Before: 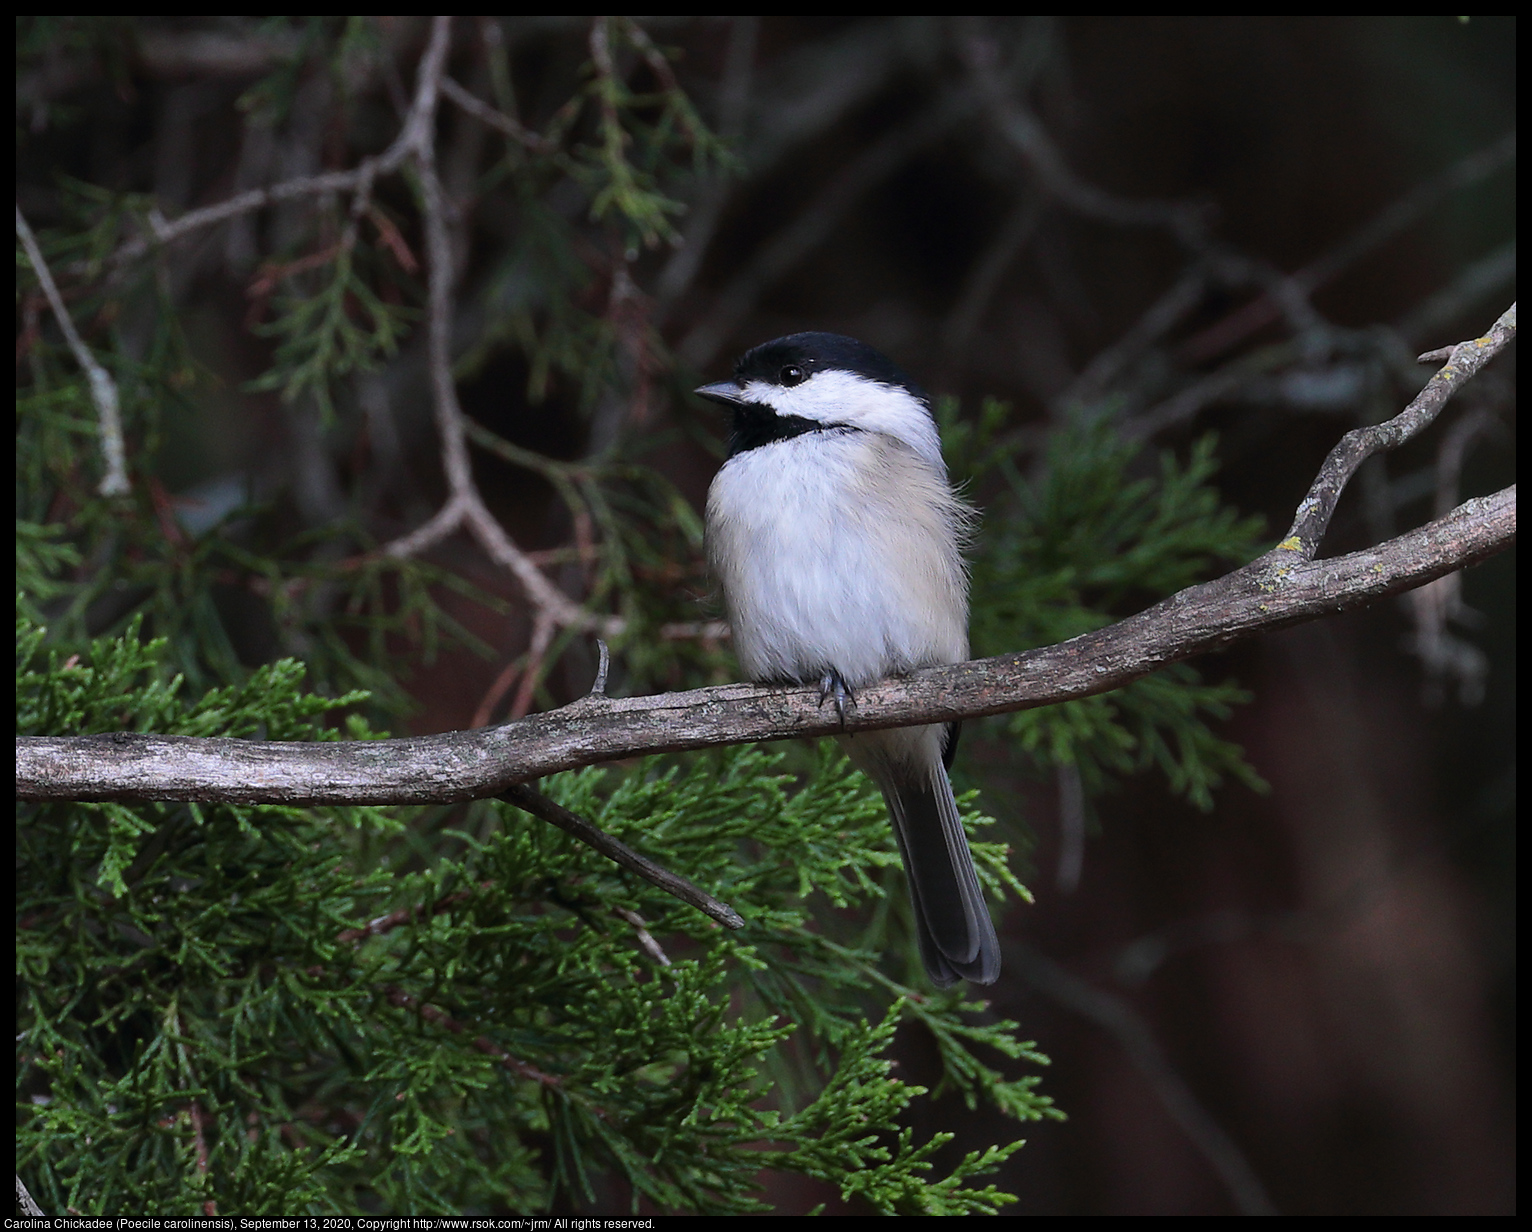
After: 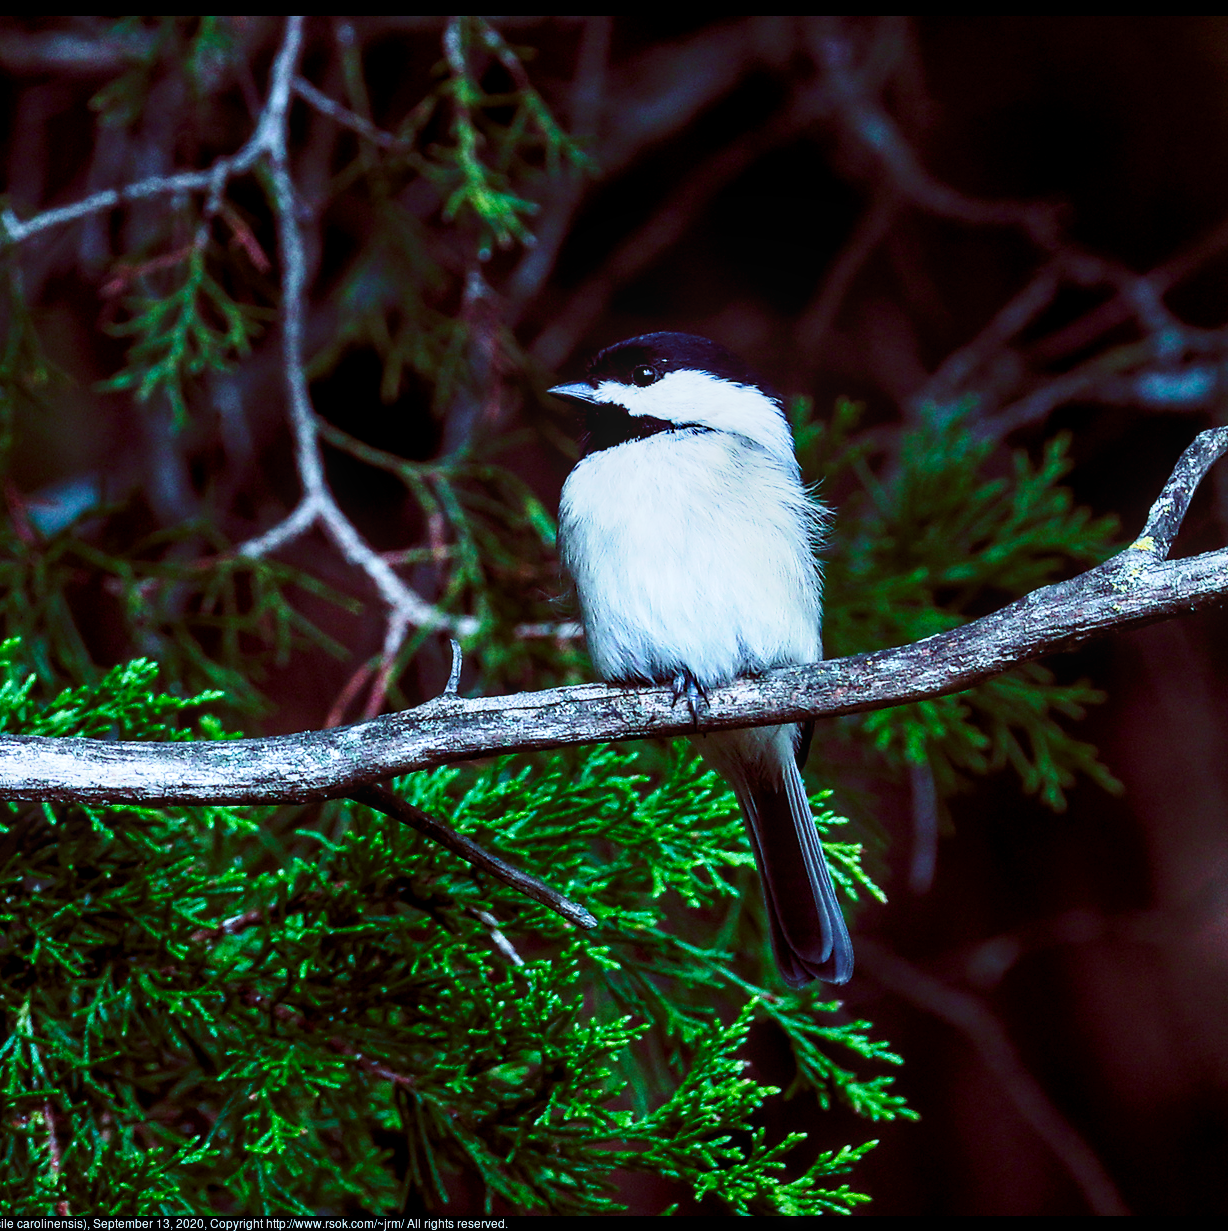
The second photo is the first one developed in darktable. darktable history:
color balance rgb: shadows lift › luminance -7.7%, shadows lift › chroma 2.13%, shadows lift › hue 200.79°, power › luminance -7.77%, power › chroma 2.27%, power › hue 220.69°, highlights gain › luminance 15.15%, highlights gain › chroma 4%, highlights gain › hue 209.35°, global offset › luminance -0.21%, global offset › chroma 0.27%, perceptual saturation grading › global saturation 24.42%, perceptual saturation grading › highlights -24.42%, perceptual saturation grading › mid-tones 24.42%, perceptual saturation grading › shadows 40%, perceptual brilliance grading › global brilliance -5%, perceptual brilliance grading › highlights 24.42%, perceptual brilliance grading › mid-tones 7%, perceptual brilliance grading › shadows -5%
base curve: curves: ch0 [(0, 0) (0.028, 0.03) (0.121, 0.232) (0.46, 0.748) (0.859, 0.968) (1, 1)], preserve colors none
crop and rotate: left 9.597%, right 10.195%
velvia: strength 29%
local contrast: on, module defaults
contrast brightness saturation: contrast 0.15, brightness 0.05
